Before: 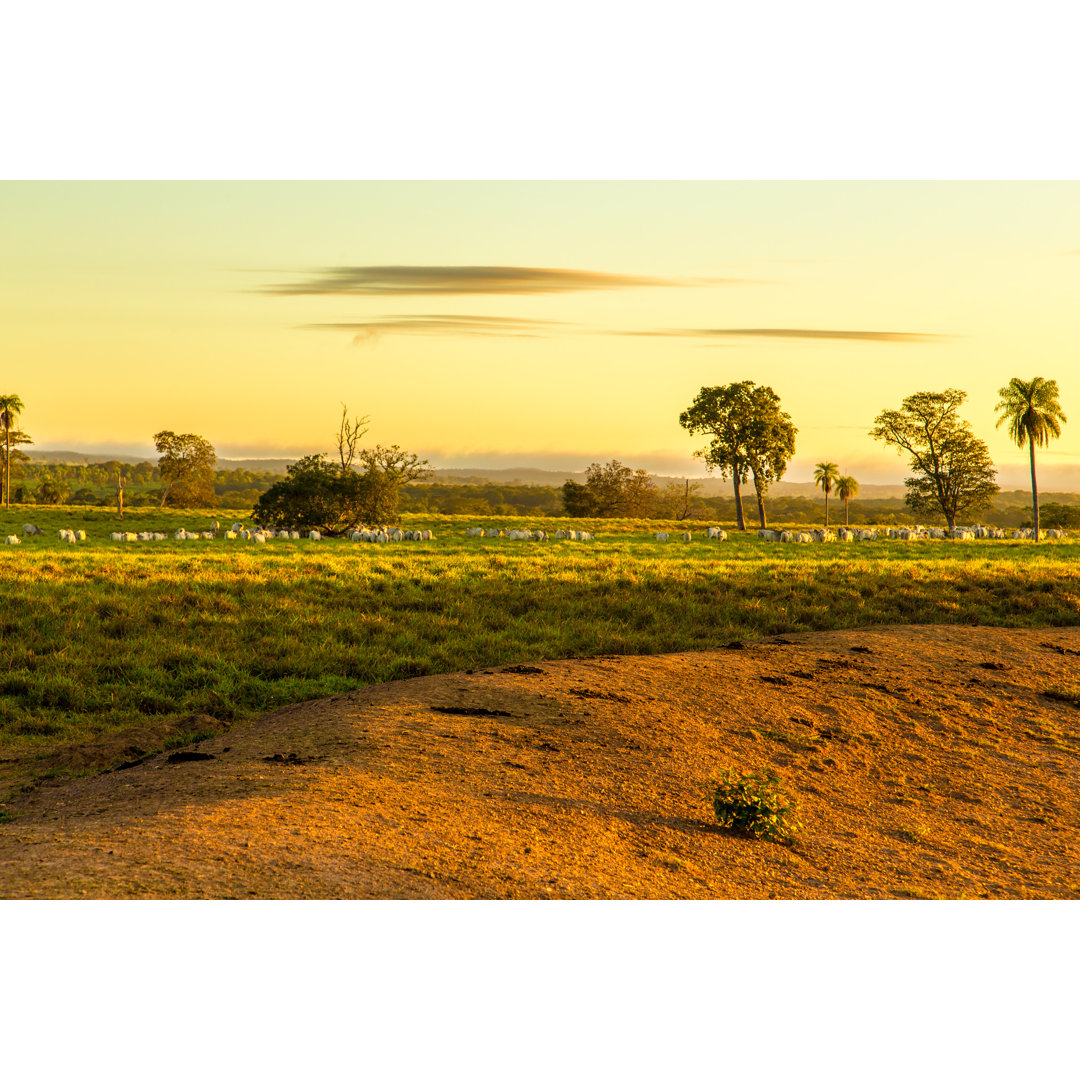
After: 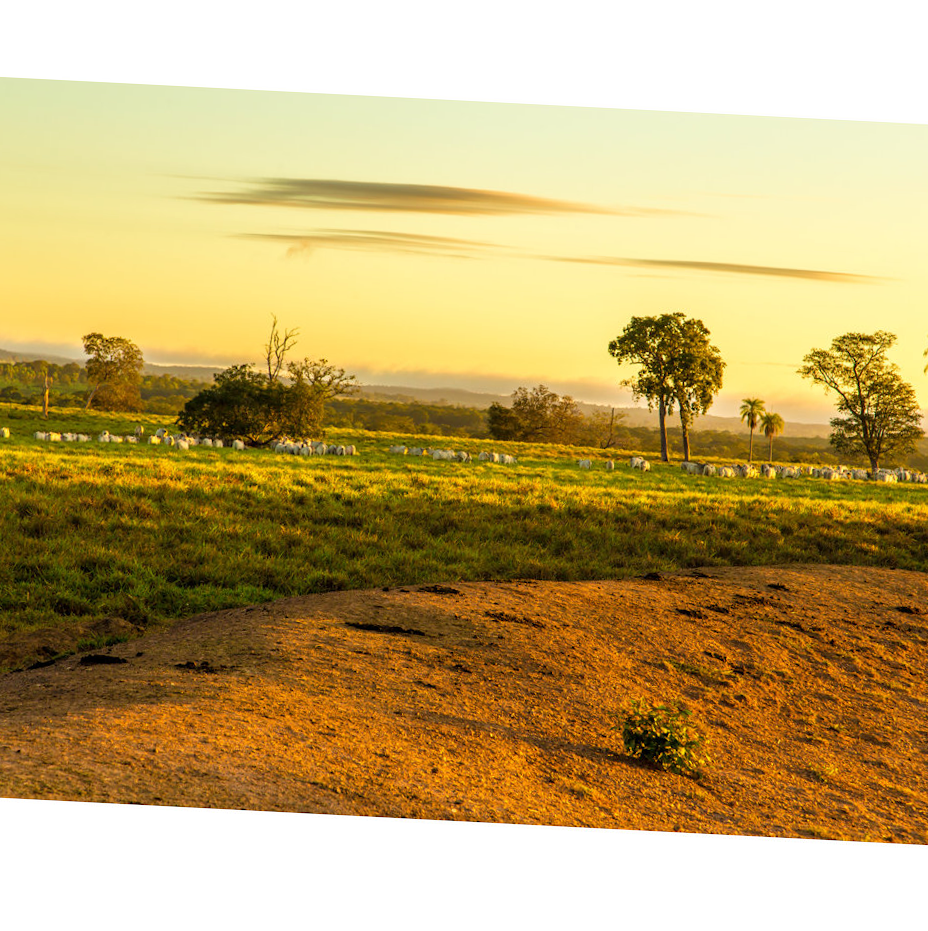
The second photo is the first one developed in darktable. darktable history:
crop and rotate: angle -2.93°, left 5.075%, top 5.216%, right 4.718%, bottom 4.26%
